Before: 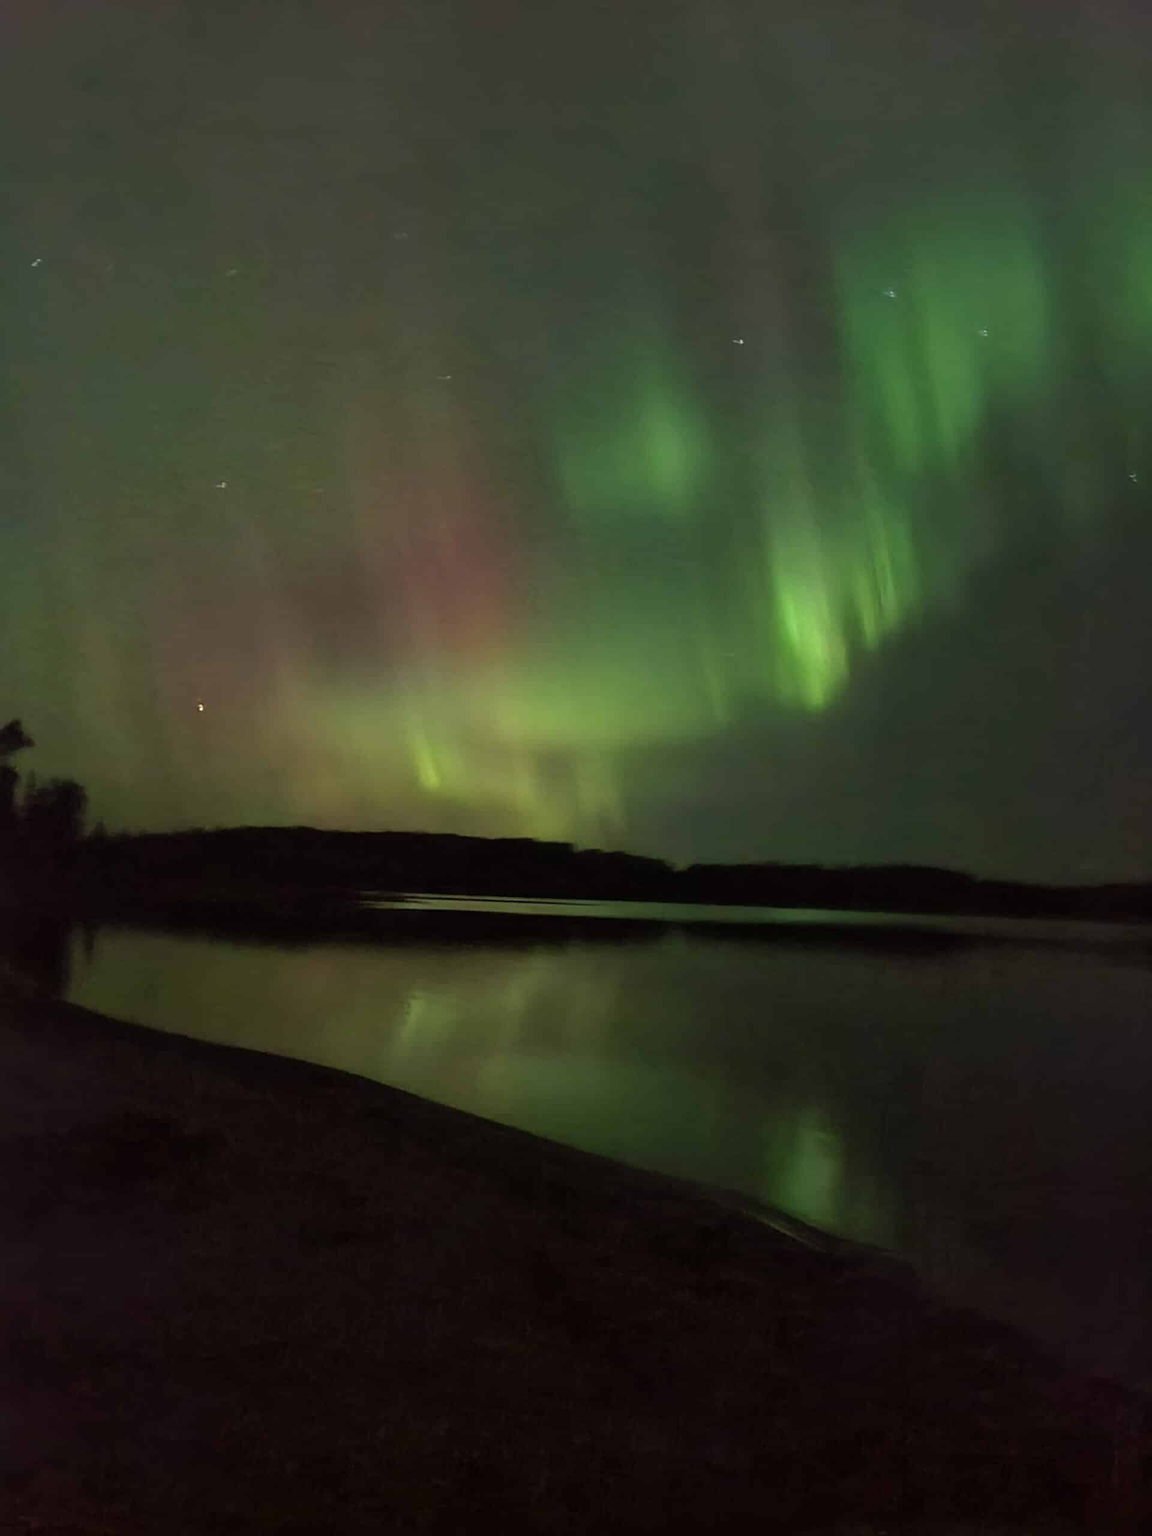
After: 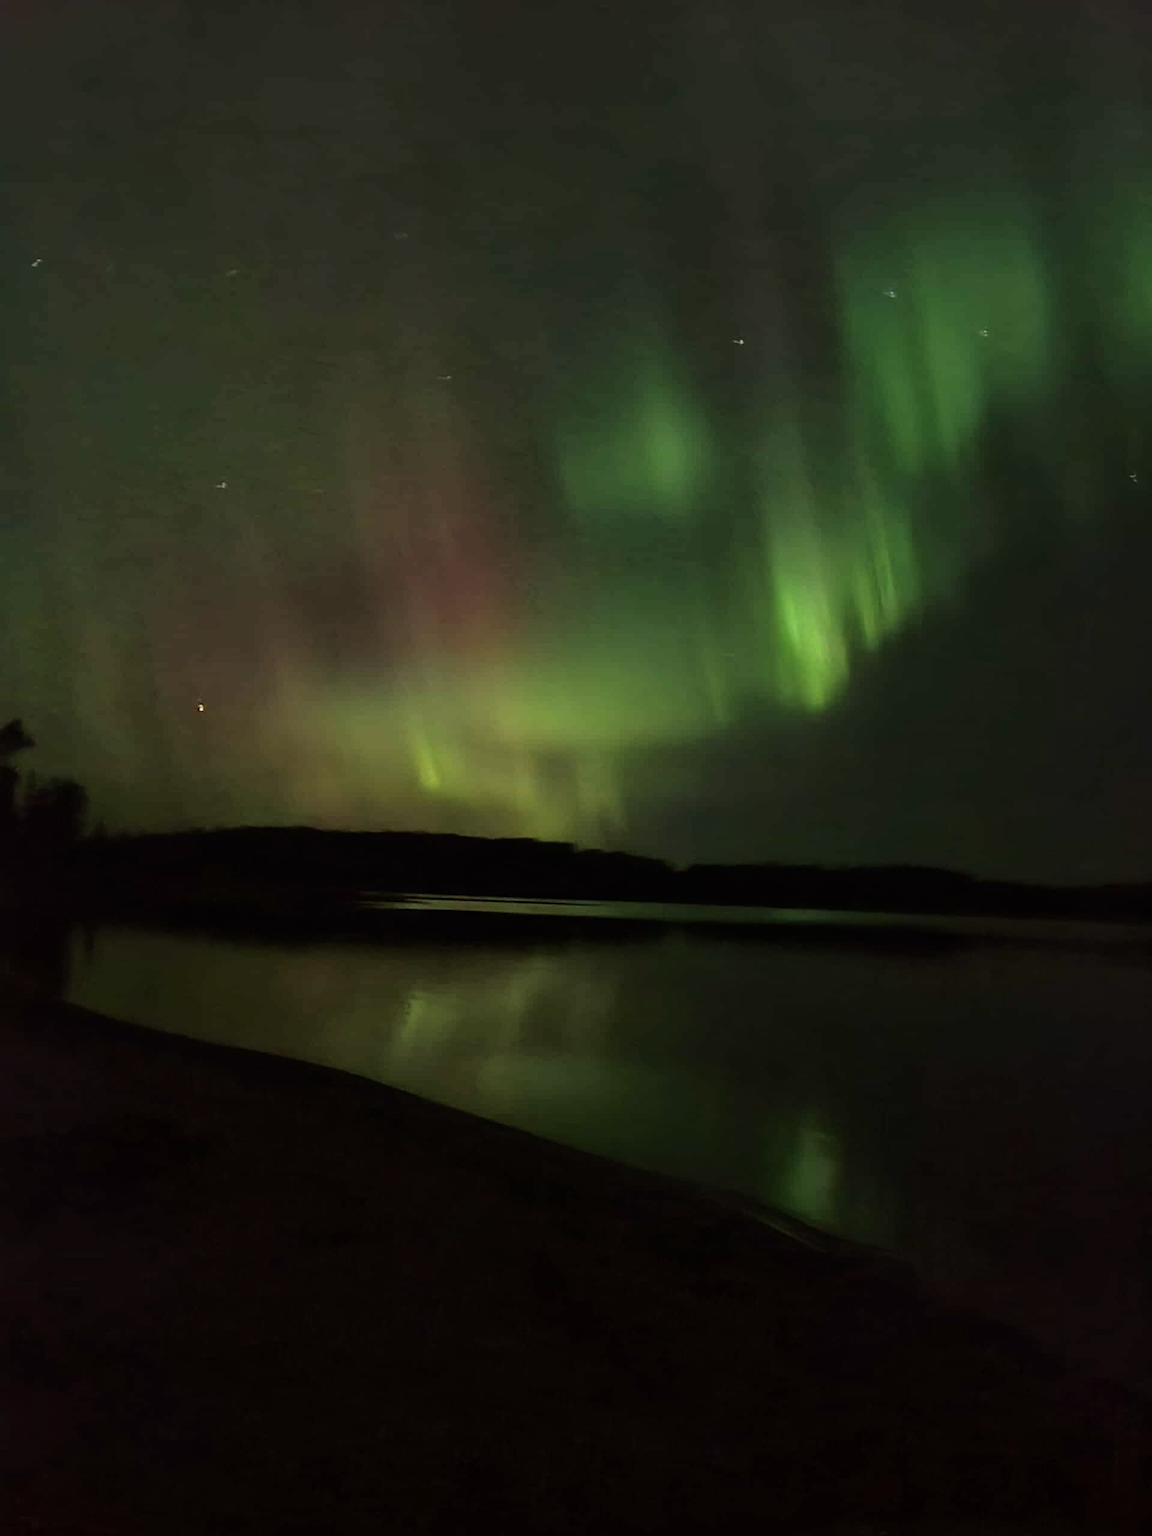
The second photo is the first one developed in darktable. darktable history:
tone curve: curves: ch0 [(0, 0) (0.224, 0.12) (0.375, 0.296) (0.528, 0.472) (0.681, 0.634) (0.8, 0.766) (0.873, 0.877) (1, 1)], preserve colors basic power
rgb curve: curves: ch2 [(0, 0) (0.567, 0.512) (1, 1)], mode RGB, independent channels
